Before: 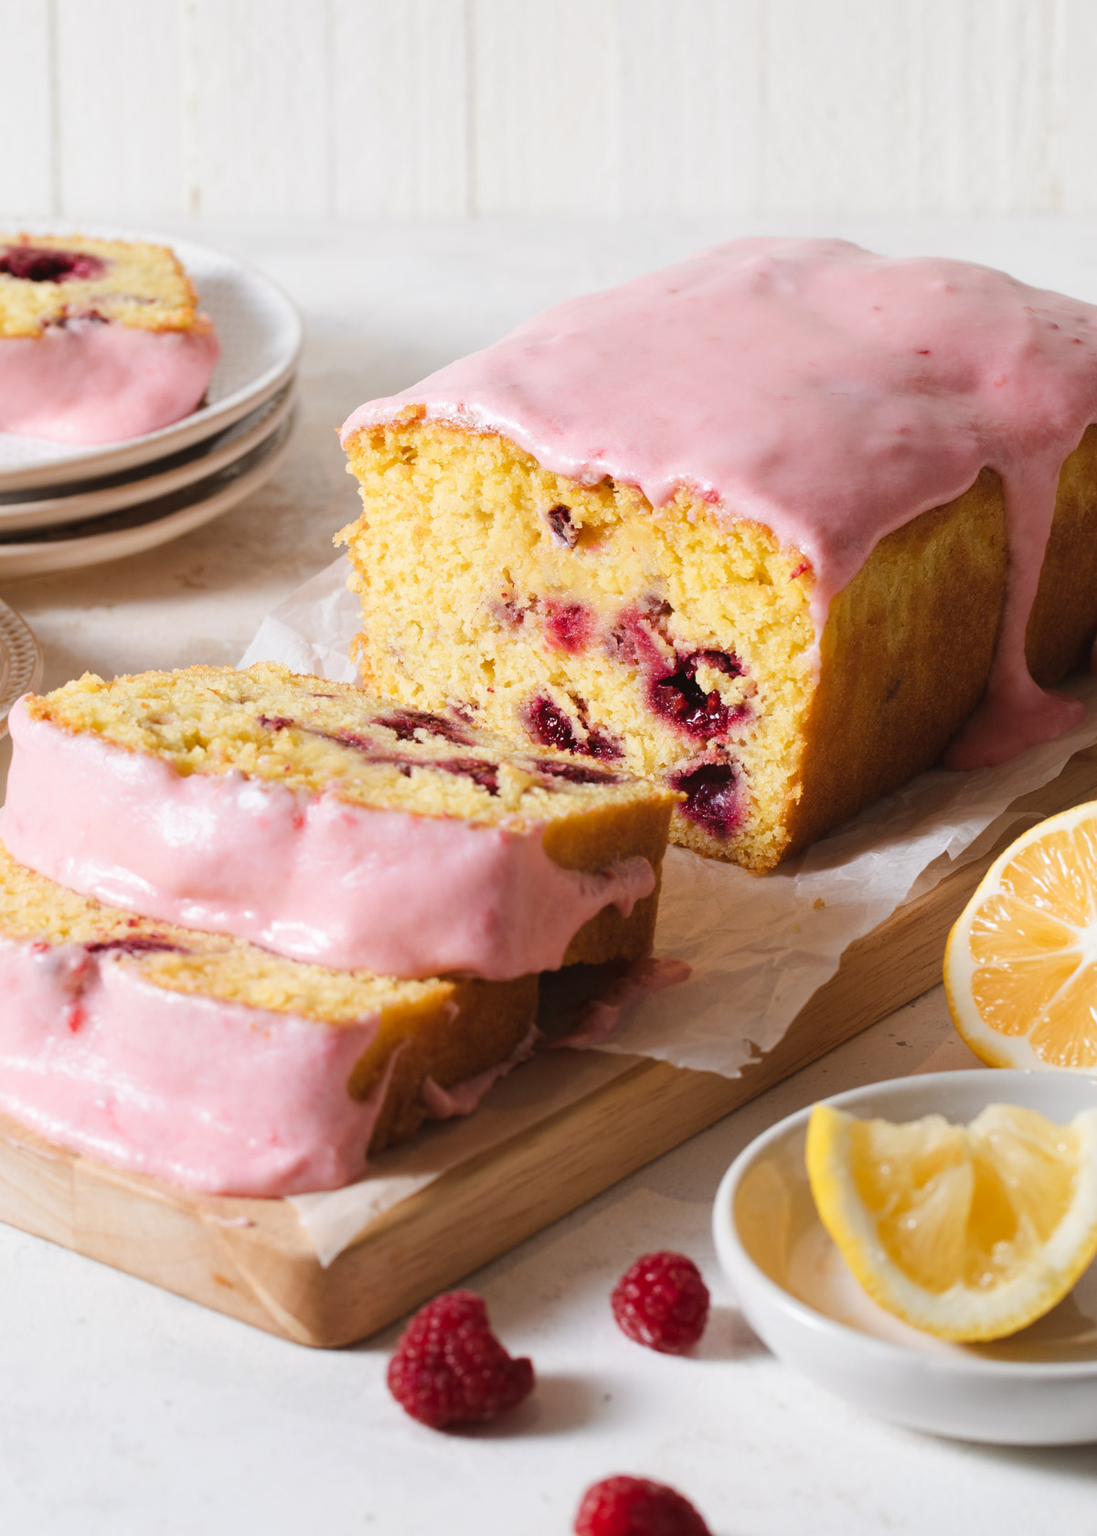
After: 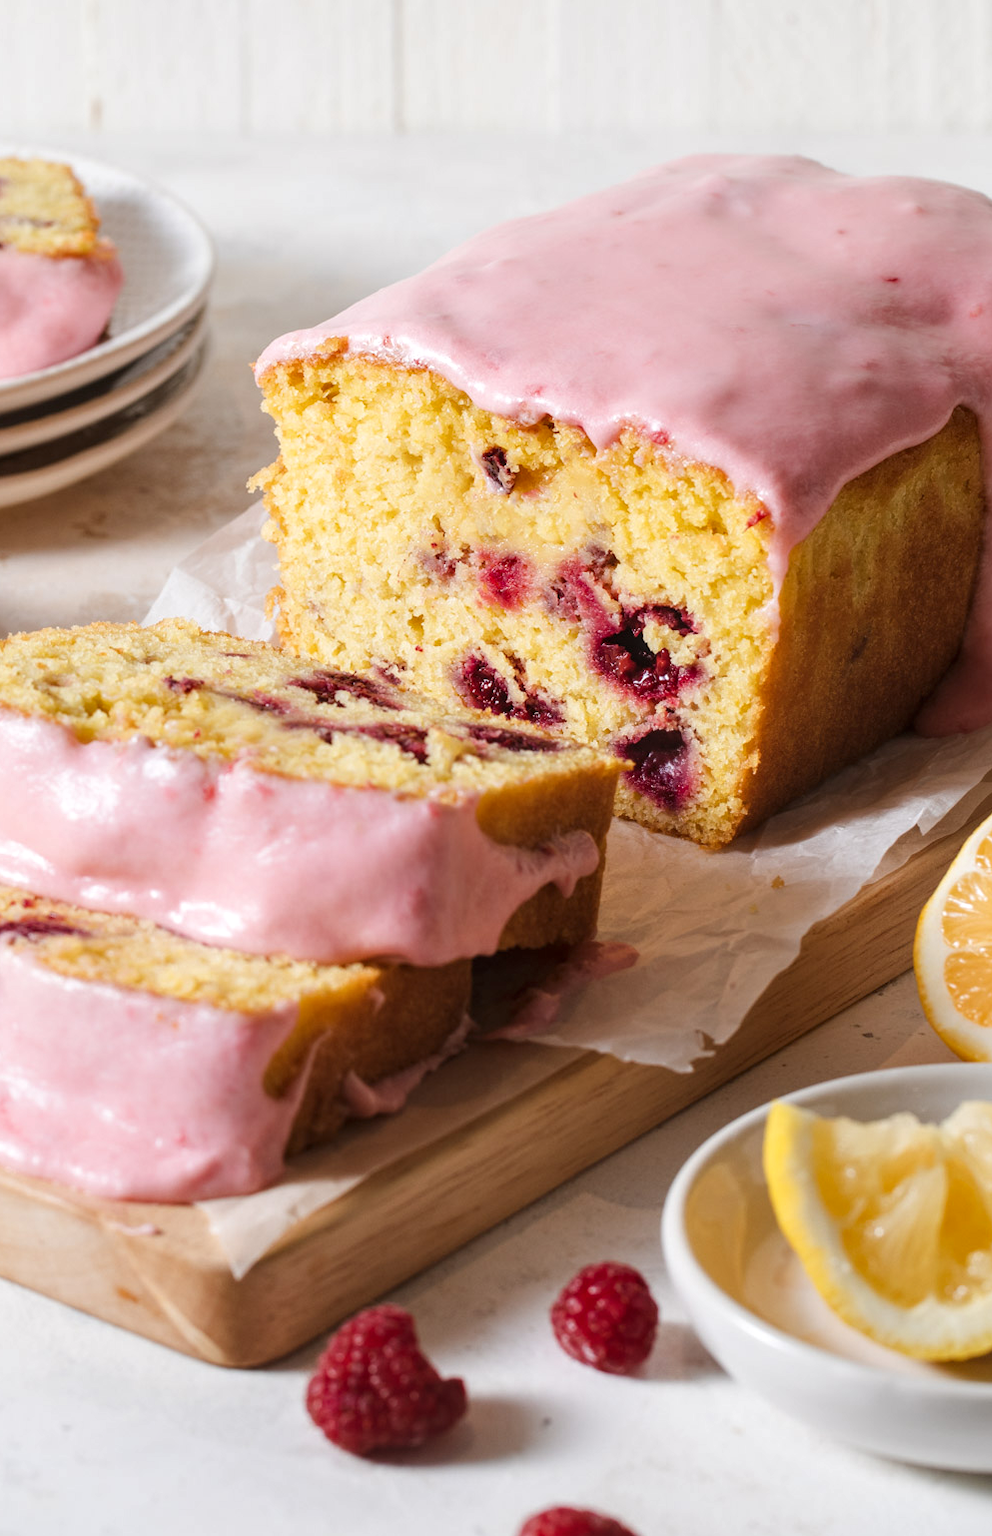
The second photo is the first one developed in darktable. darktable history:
crop: left 9.807%, top 6.259%, right 7.334%, bottom 2.177%
local contrast: on, module defaults
